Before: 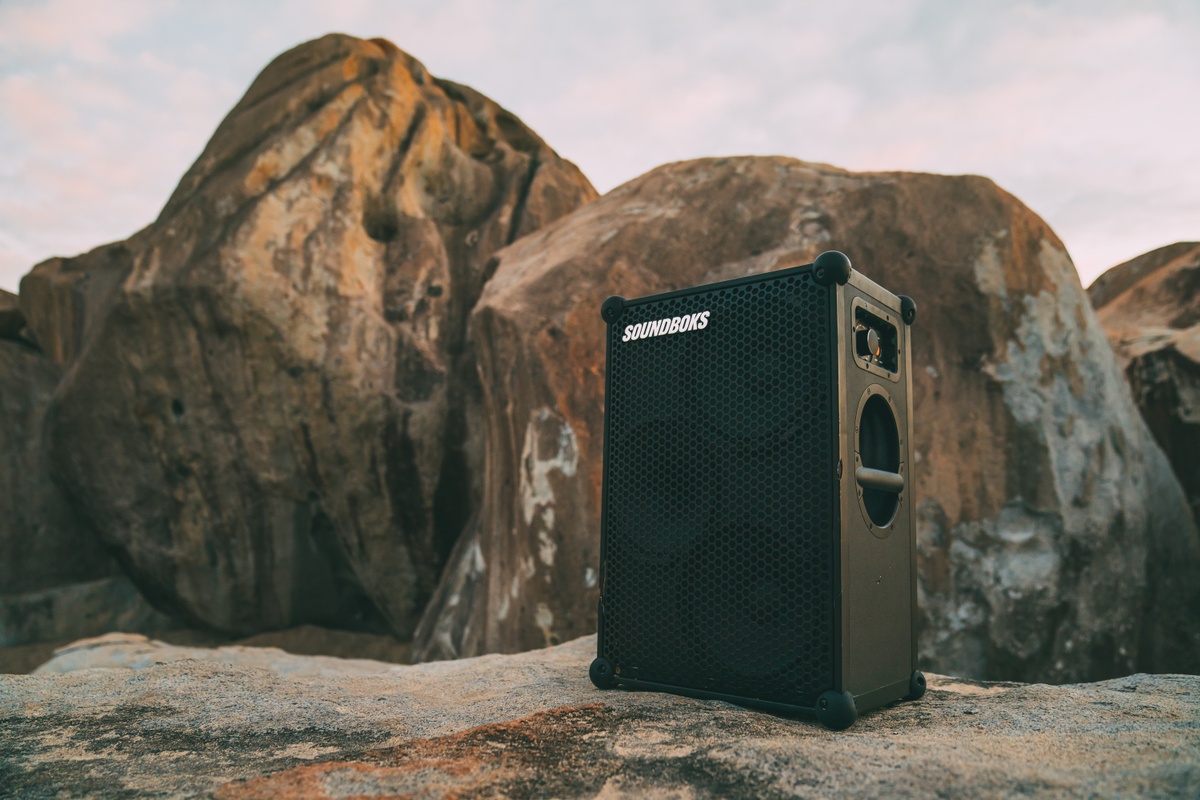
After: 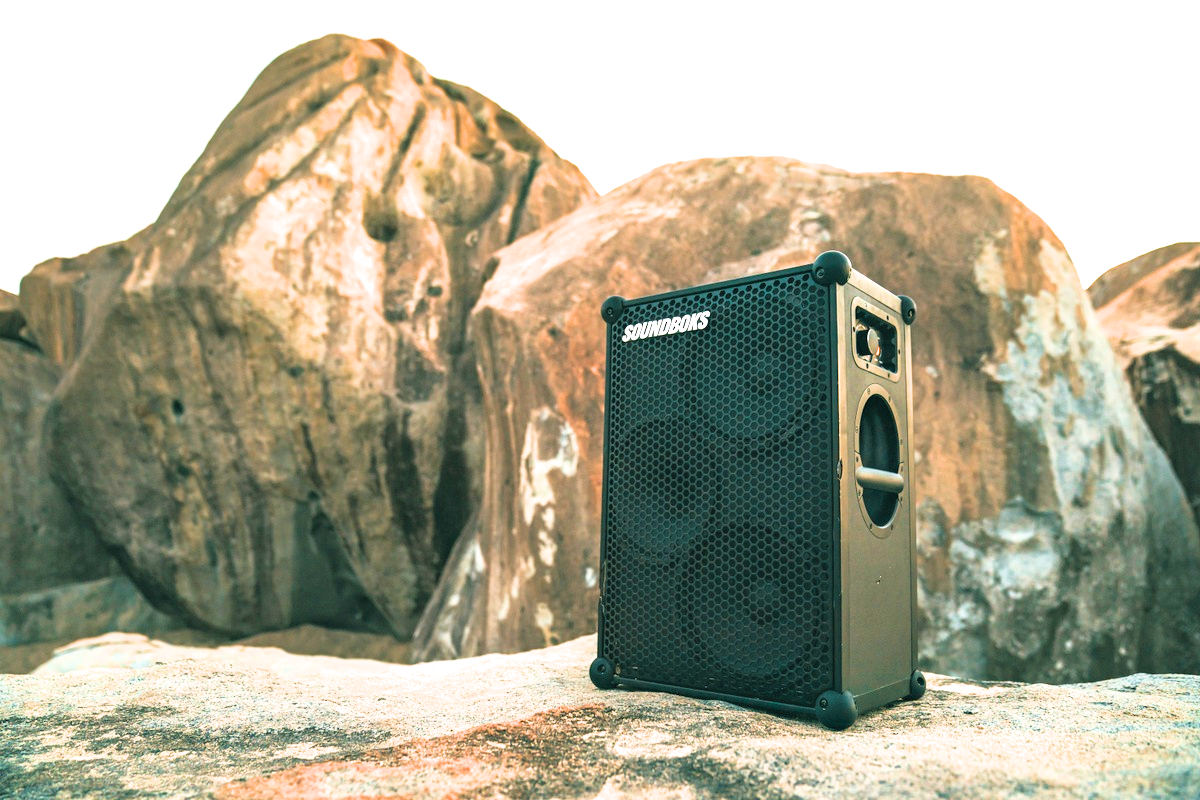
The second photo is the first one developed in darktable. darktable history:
filmic rgb: black relative exposure -3.92 EV, white relative exposure 3.14 EV, hardness 2.87
exposure: exposure 2 EV, compensate exposure bias true, compensate highlight preservation false
velvia: on, module defaults
haze removal: strength 0.1, compatibility mode true, adaptive false
